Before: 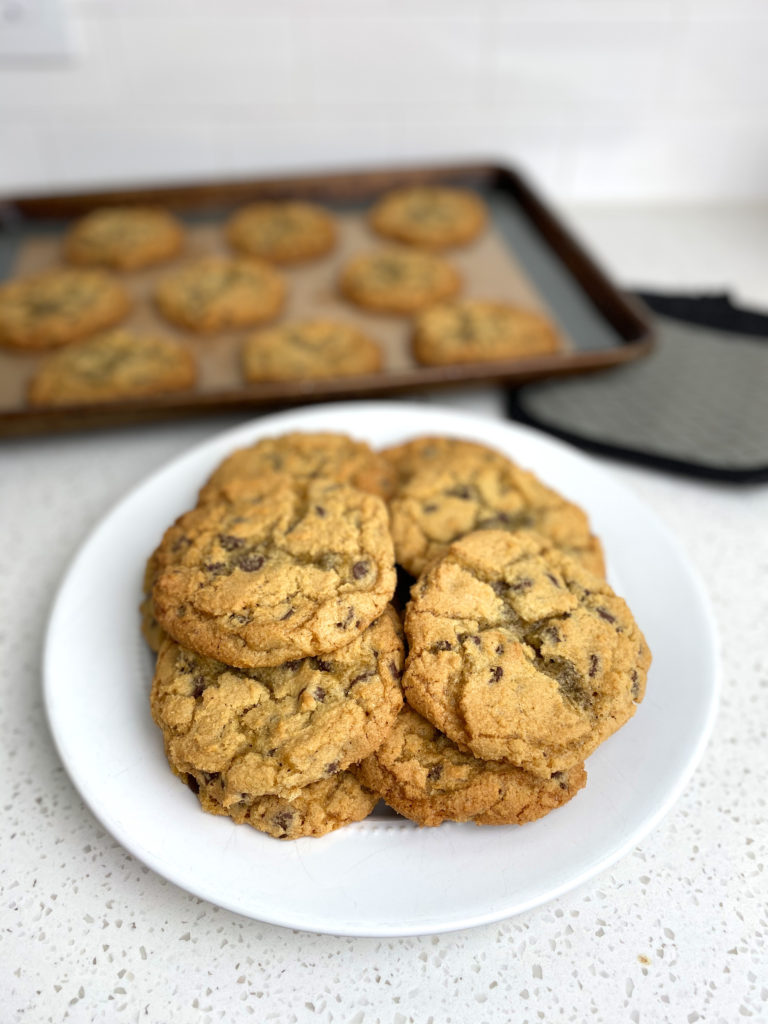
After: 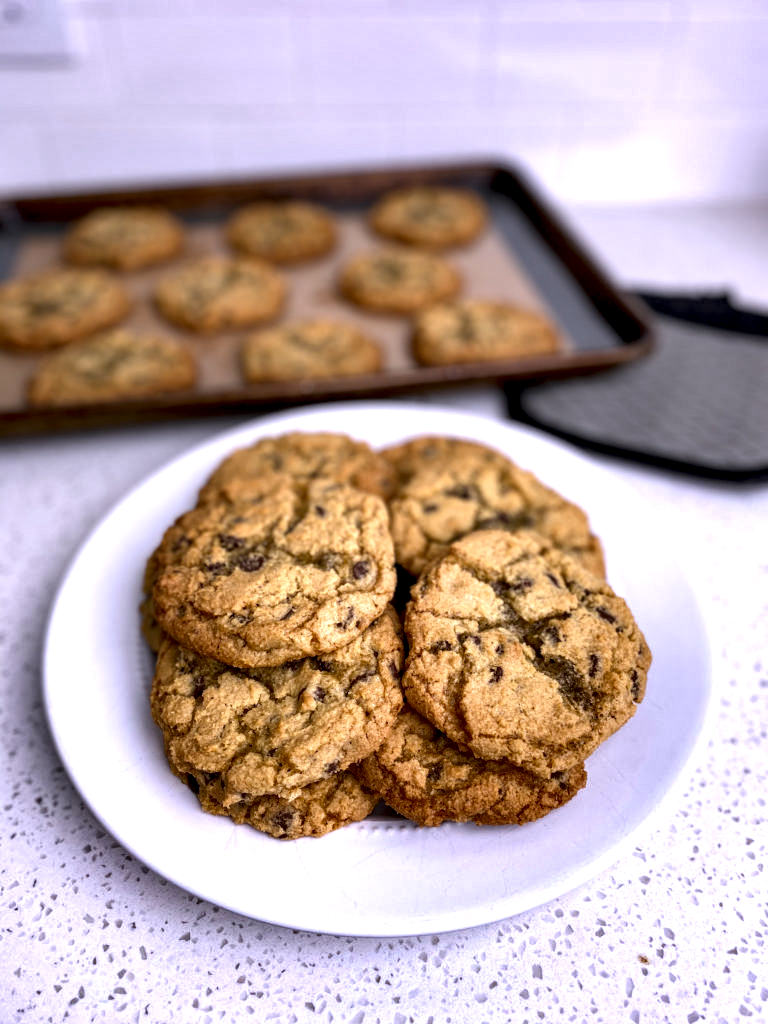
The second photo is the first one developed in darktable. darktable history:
local contrast: highlights 60%, shadows 60%, detail 160%
shadows and highlights: soften with gaussian
white balance: red 1.042, blue 1.17
